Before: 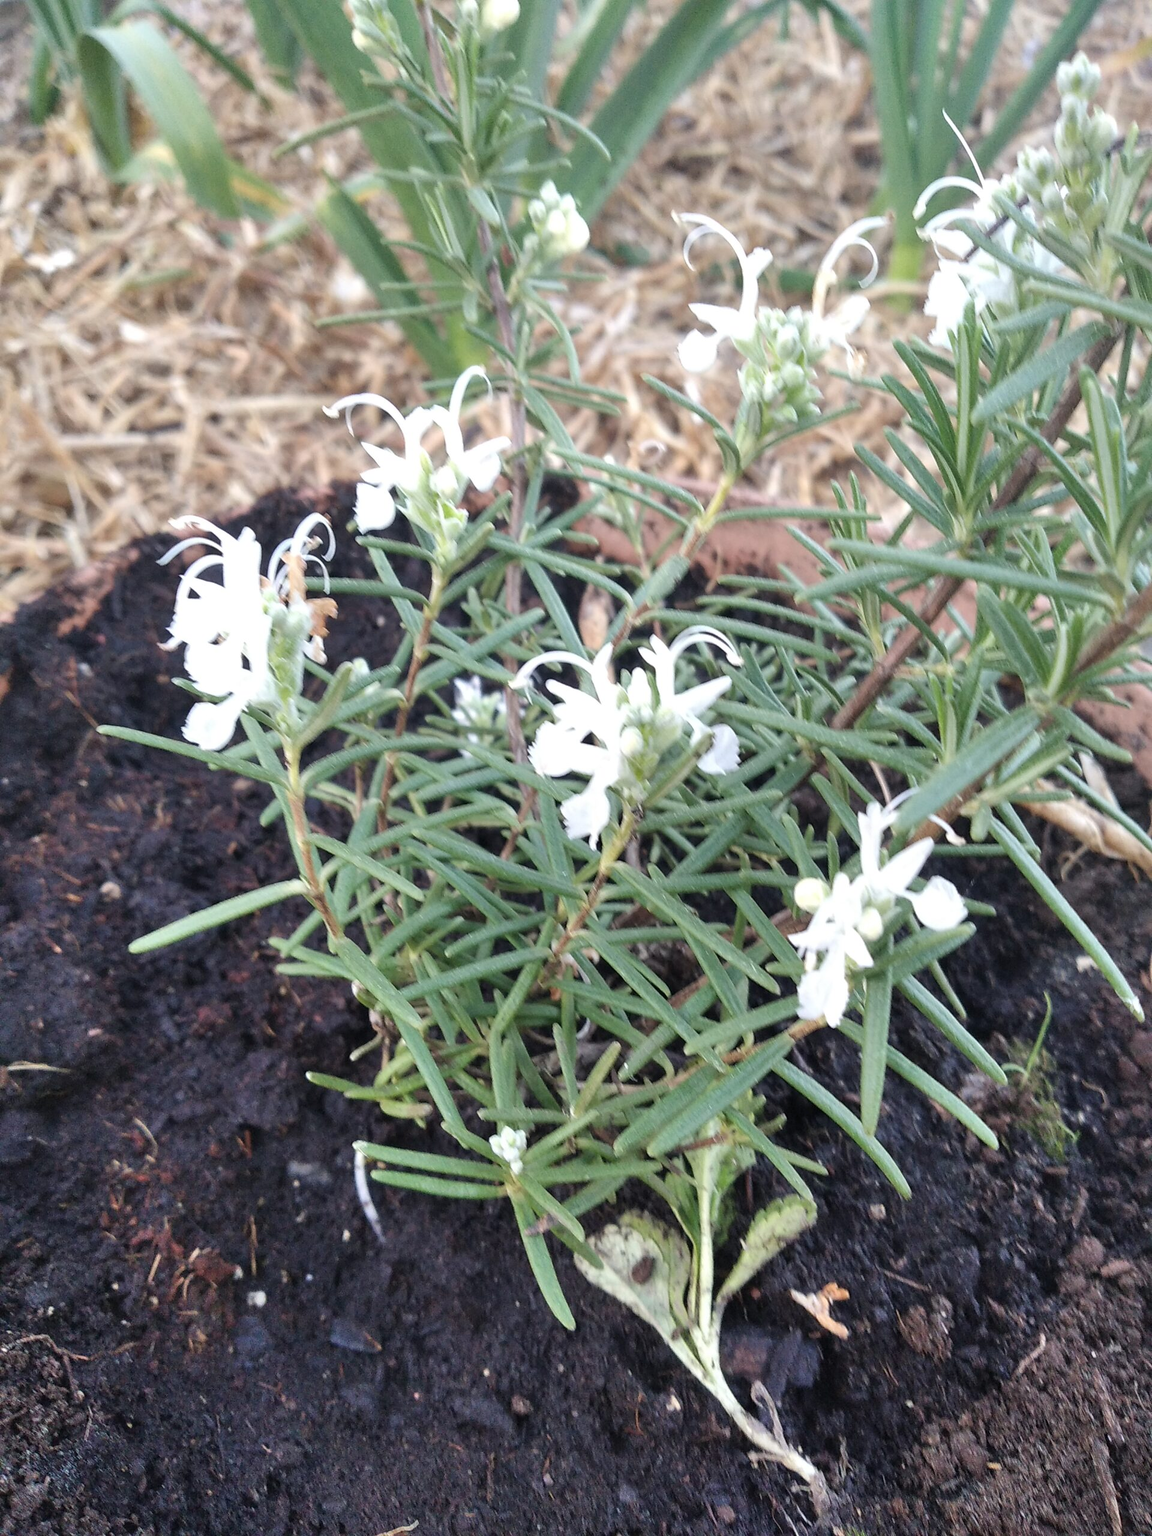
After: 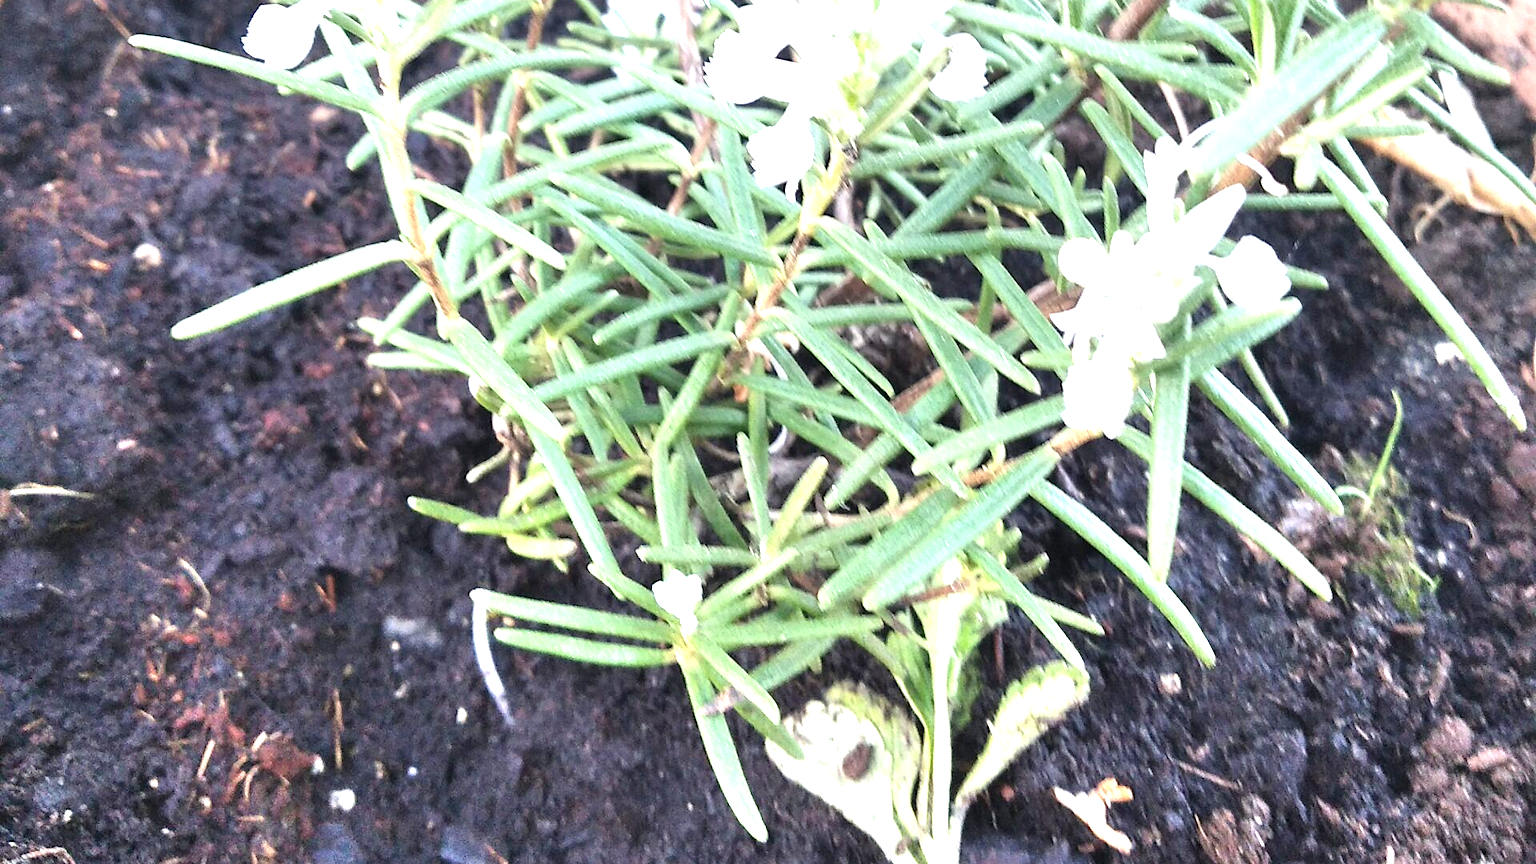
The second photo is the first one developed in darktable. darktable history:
crop: top 45.534%, bottom 12.255%
exposure: black level correction 0, exposure 0.701 EV, compensate highlight preservation false
levels: levels [0, 0.394, 0.787]
